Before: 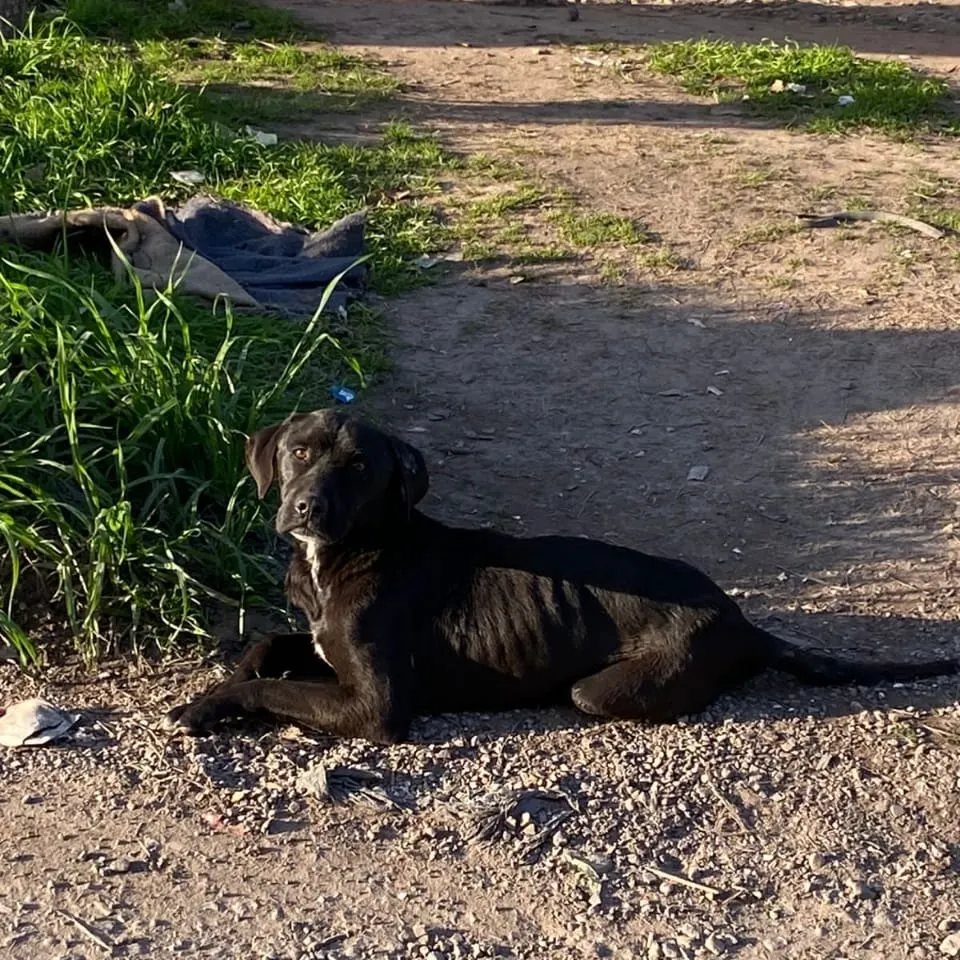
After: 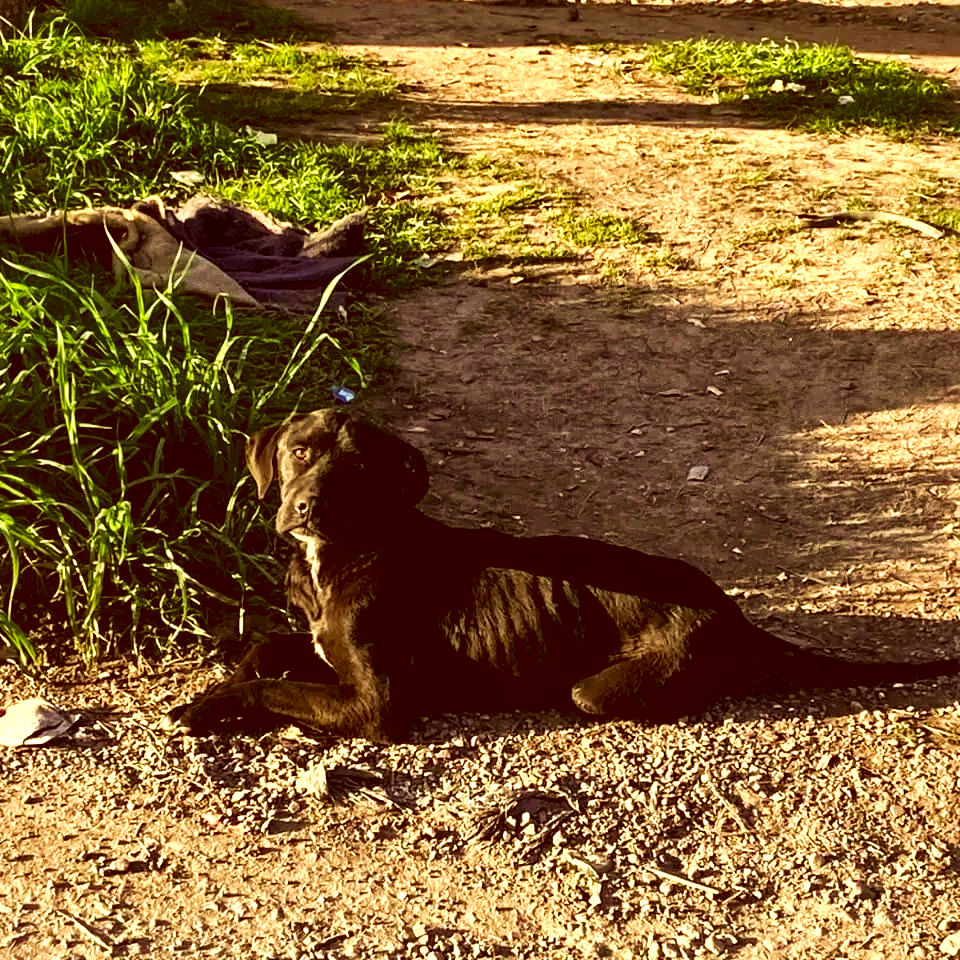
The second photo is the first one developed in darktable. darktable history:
shadows and highlights: radius 121.64, shadows 21.74, white point adjustment -9.62, highlights -14.32, soften with gaussian
color correction: highlights a* 1.1, highlights b* 24.4, shadows a* 16.02, shadows b* 24.61
tone equalizer: smoothing diameter 25%, edges refinement/feathering 8.84, preserve details guided filter
tone curve: curves: ch0 [(0, 0) (0.003, 0.003) (0.011, 0.012) (0.025, 0.024) (0.044, 0.039) (0.069, 0.052) (0.1, 0.072) (0.136, 0.097) (0.177, 0.128) (0.224, 0.168) (0.277, 0.217) (0.335, 0.276) (0.399, 0.345) (0.468, 0.429) (0.543, 0.524) (0.623, 0.628) (0.709, 0.732) (0.801, 0.829) (0.898, 0.919) (1, 1)], preserve colors none
exposure: black level correction 0, exposure 0.948 EV, compensate exposure bias true, compensate highlight preservation false
velvia: strength 44.6%
base curve: curves: ch0 [(0, 0) (0.303, 0.277) (1, 1)], exposure shift 0.01
local contrast: mode bilateral grid, contrast 70, coarseness 76, detail 180%, midtone range 0.2
